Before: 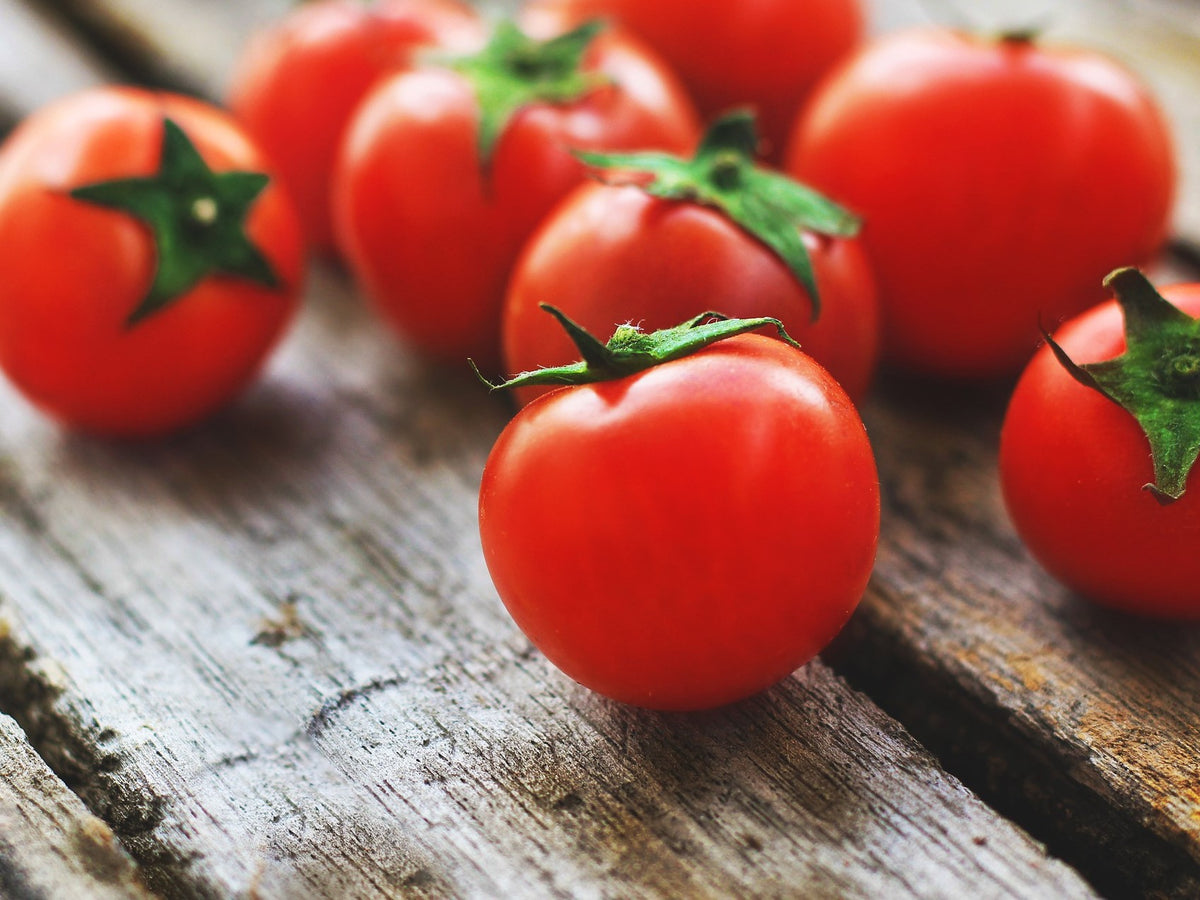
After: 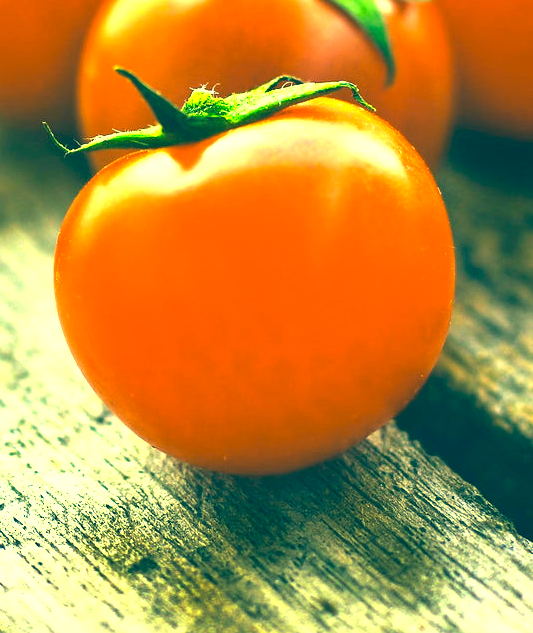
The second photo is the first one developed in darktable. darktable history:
crop: left 35.432%, top 26.233%, right 20.145%, bottom 3.432%
exposure: black level correction 0.001, exposure 1.398 EV, compensate exposure bias true, compensate highlight preservation false
color correction: highlights a* -15.58, highlights b* 40, shadows a* -40, shadows b* -26.18
shadows and highlights: shadows 75, highlights -25, soften with gaussian
